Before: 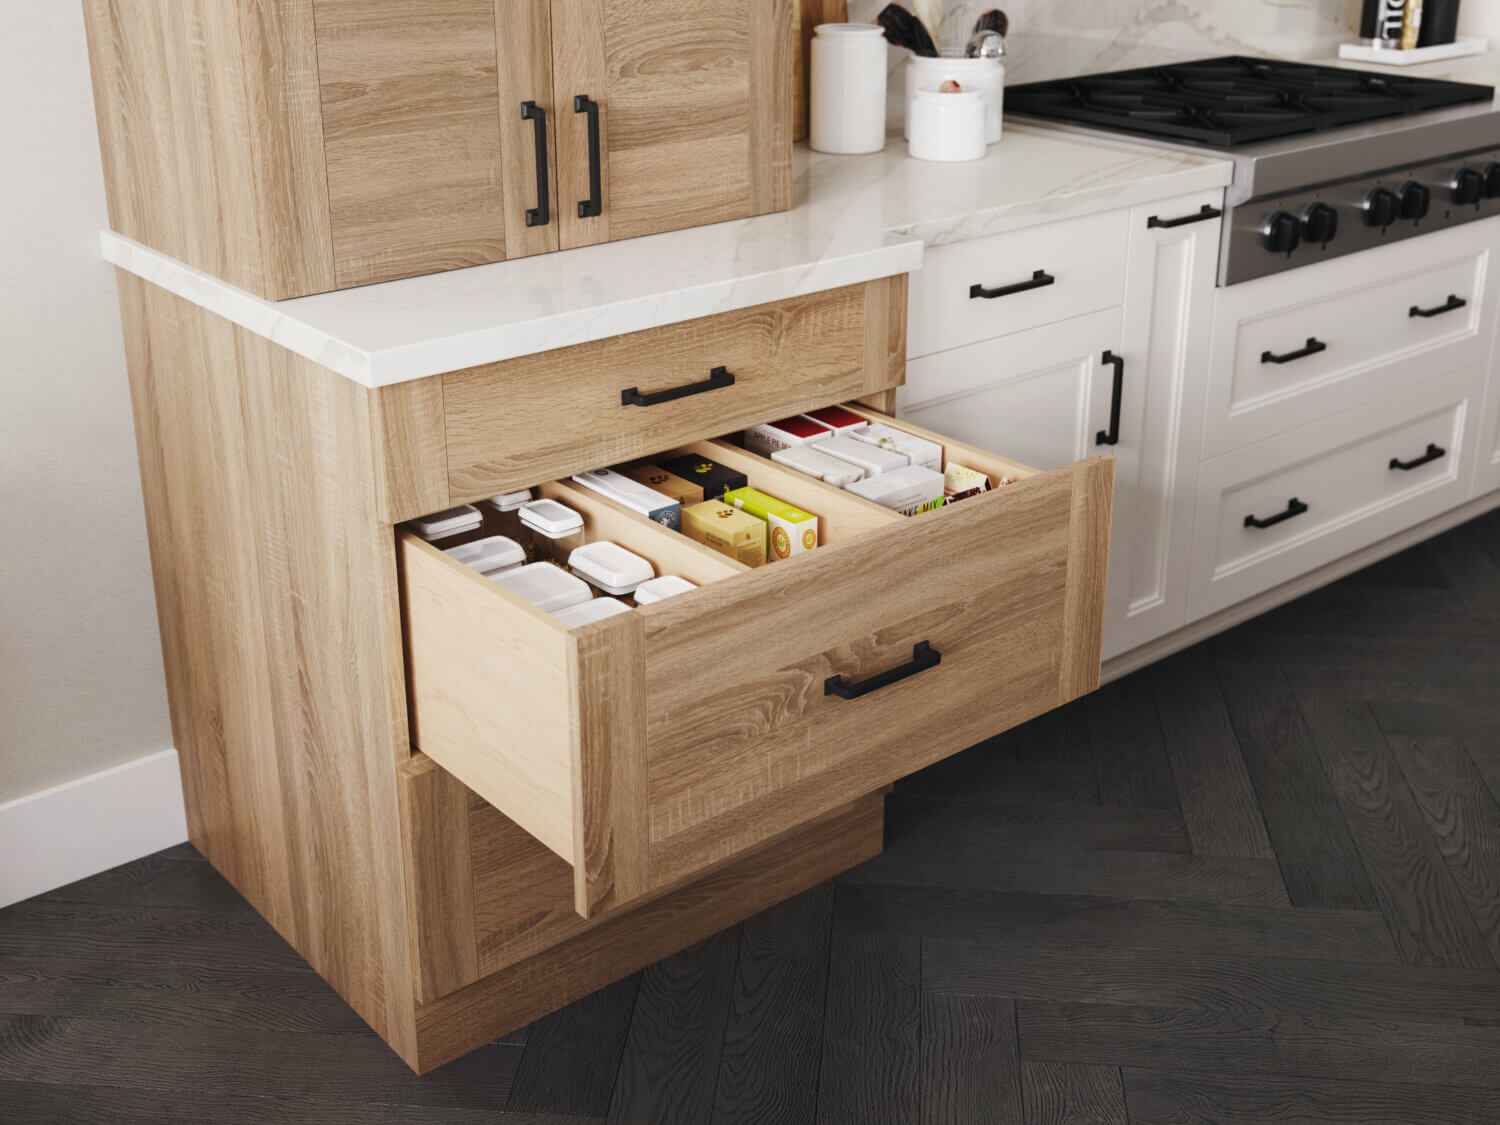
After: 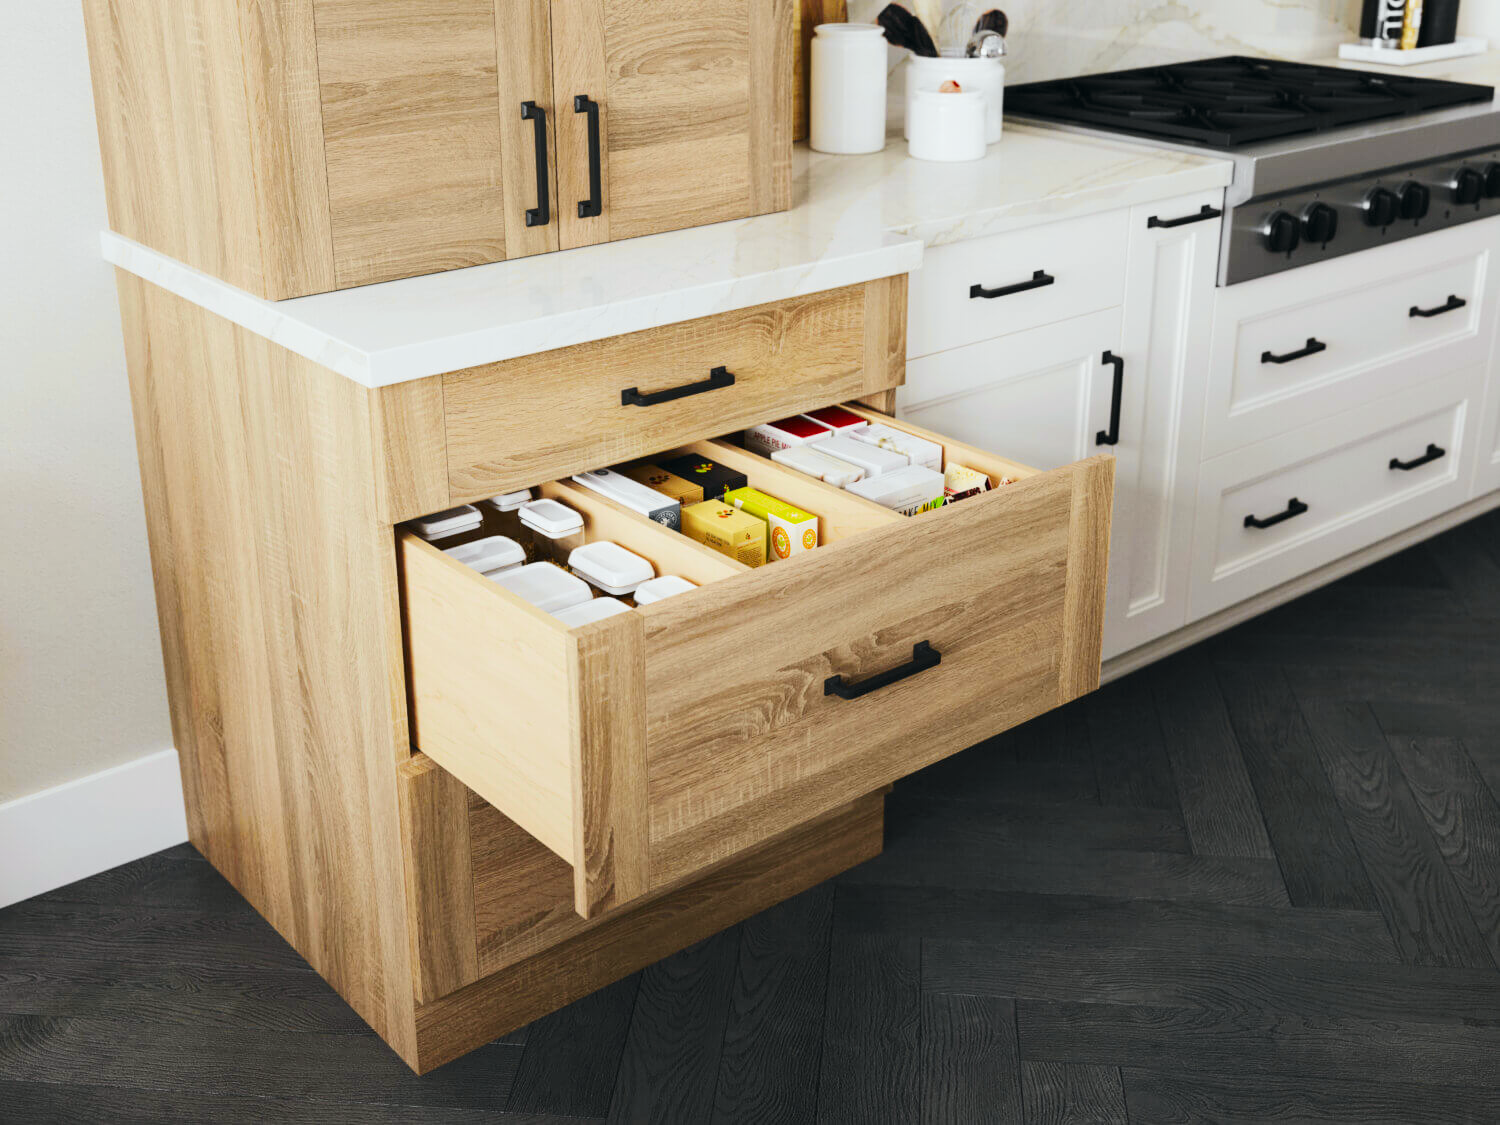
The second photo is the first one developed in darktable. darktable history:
tone curve: curves: ch0 [(0, 0) (0.071, 0.06) (0.253, 0.242) (0.437, 0.498) (0.55, 0.644) (0.657, 0.749) (0.823, 0.876) (1, 0.99)]; ch1 [(0, 0) (0.346, 0.307) (0.408, 0.369) (0.453, 0.457) (0.476, 0.489) (0.502, 0.493) (0.521, 0.515) (0.537, 0.531) (0.612, 0.641) (0.676, 0.728) (1, 1)]; ch2 [(0, 0) (0.346, 0.34) (0.434, 0.46) (0.485, 0.494) (0.5, 0.494) (0.511, 0.504) (0.537, 0.551) (0.579, 0.599) (0.625, 0.686) (1, 1)], color space Lab, independent channels, preserve colors none
